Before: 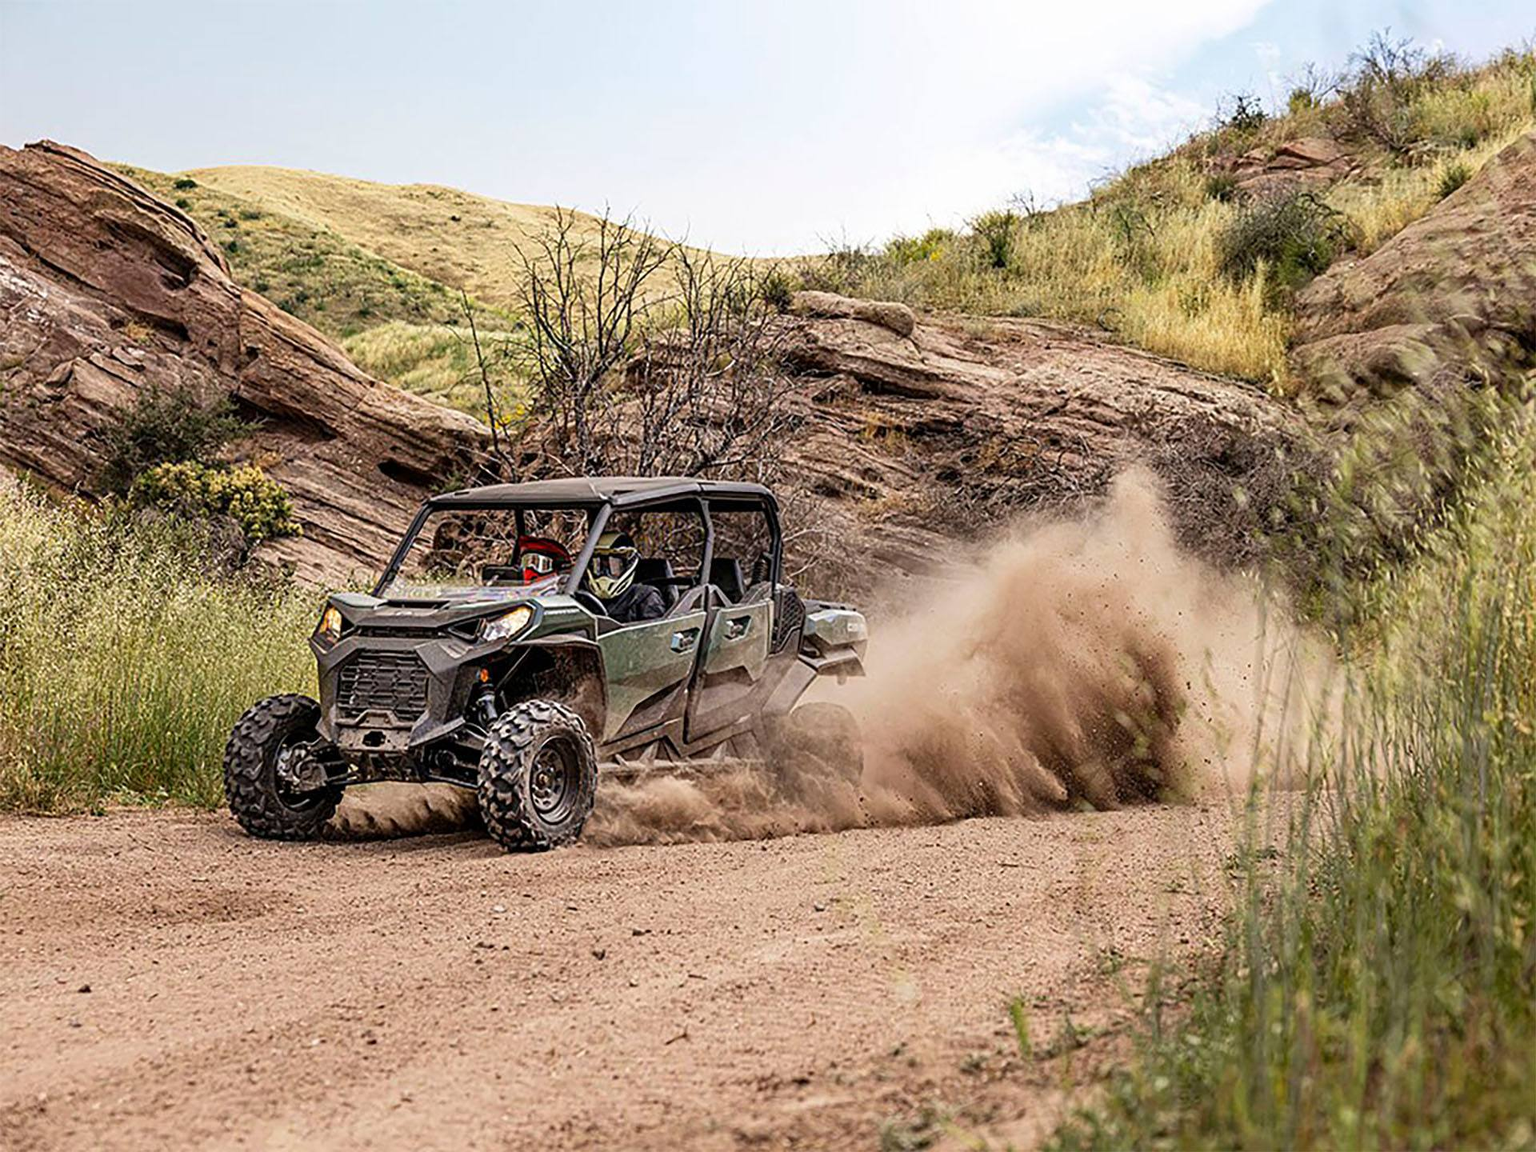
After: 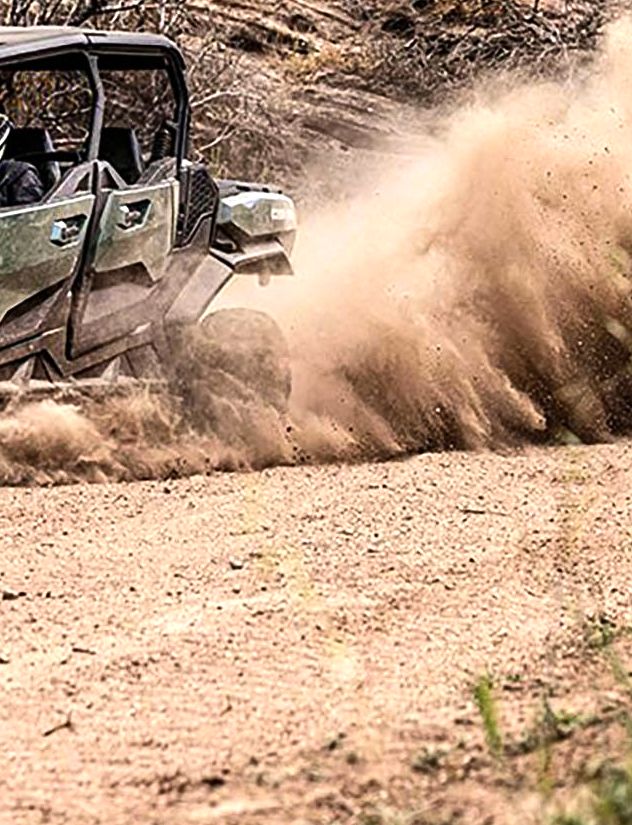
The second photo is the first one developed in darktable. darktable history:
tone equalizer: -8 EV -0.726 EV, -7 EV -0.686 EV, -6 EV -0.617 EV, -5 EV -0.366 EV, -3 EV 0.391 EV, -2 EV 0.6 EV, -1 EV 0.694 EV, +0 EV 0.762 EV, edges refinement/feathering 500, mask exposure compensation -1.57 EV, preserve details no
crop: left 41.051%, top 39.65%, right 26.009%, bottom 3.042%
